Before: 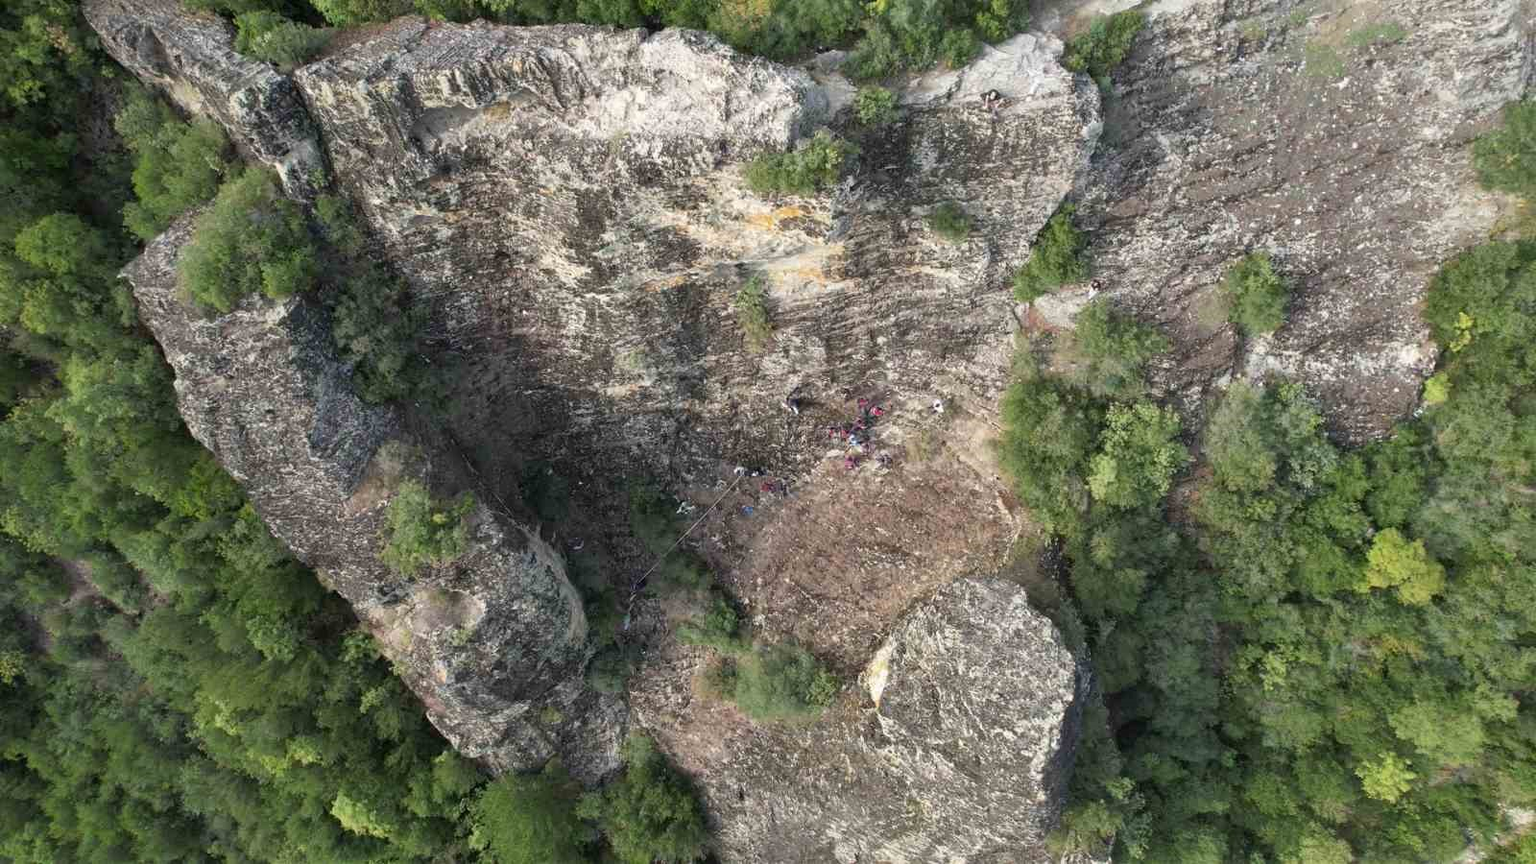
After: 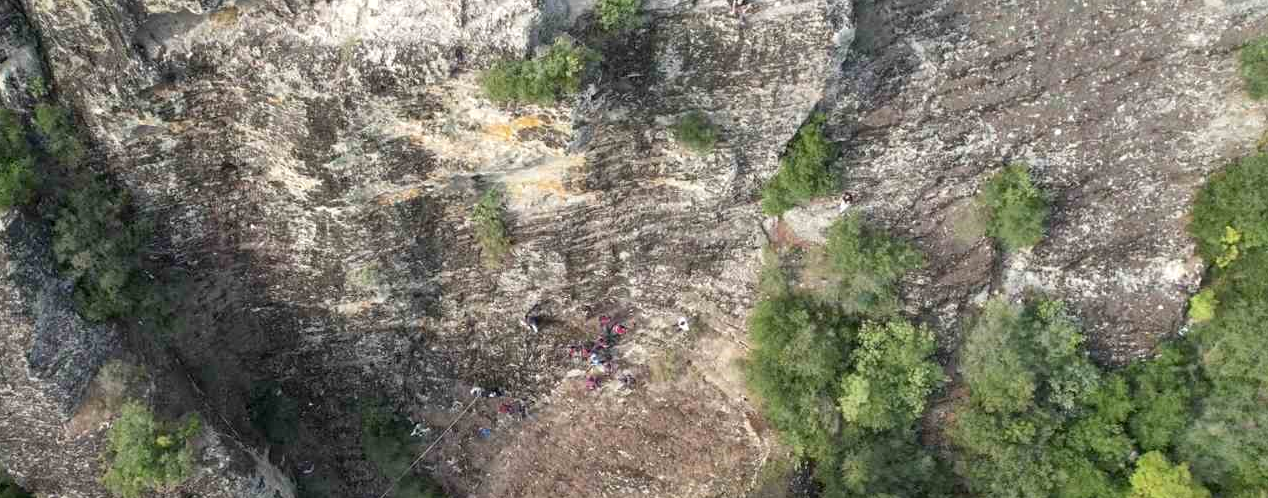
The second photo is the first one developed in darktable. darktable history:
color correction: highlights a* -0.283, highlights b* -0.119
exposure: black level correction 0.002, exposure 0.146 EV, compensate highlight preservation false
crop: left 18.396%, top 11.071%, right 2.308%, bottom 33.534%
